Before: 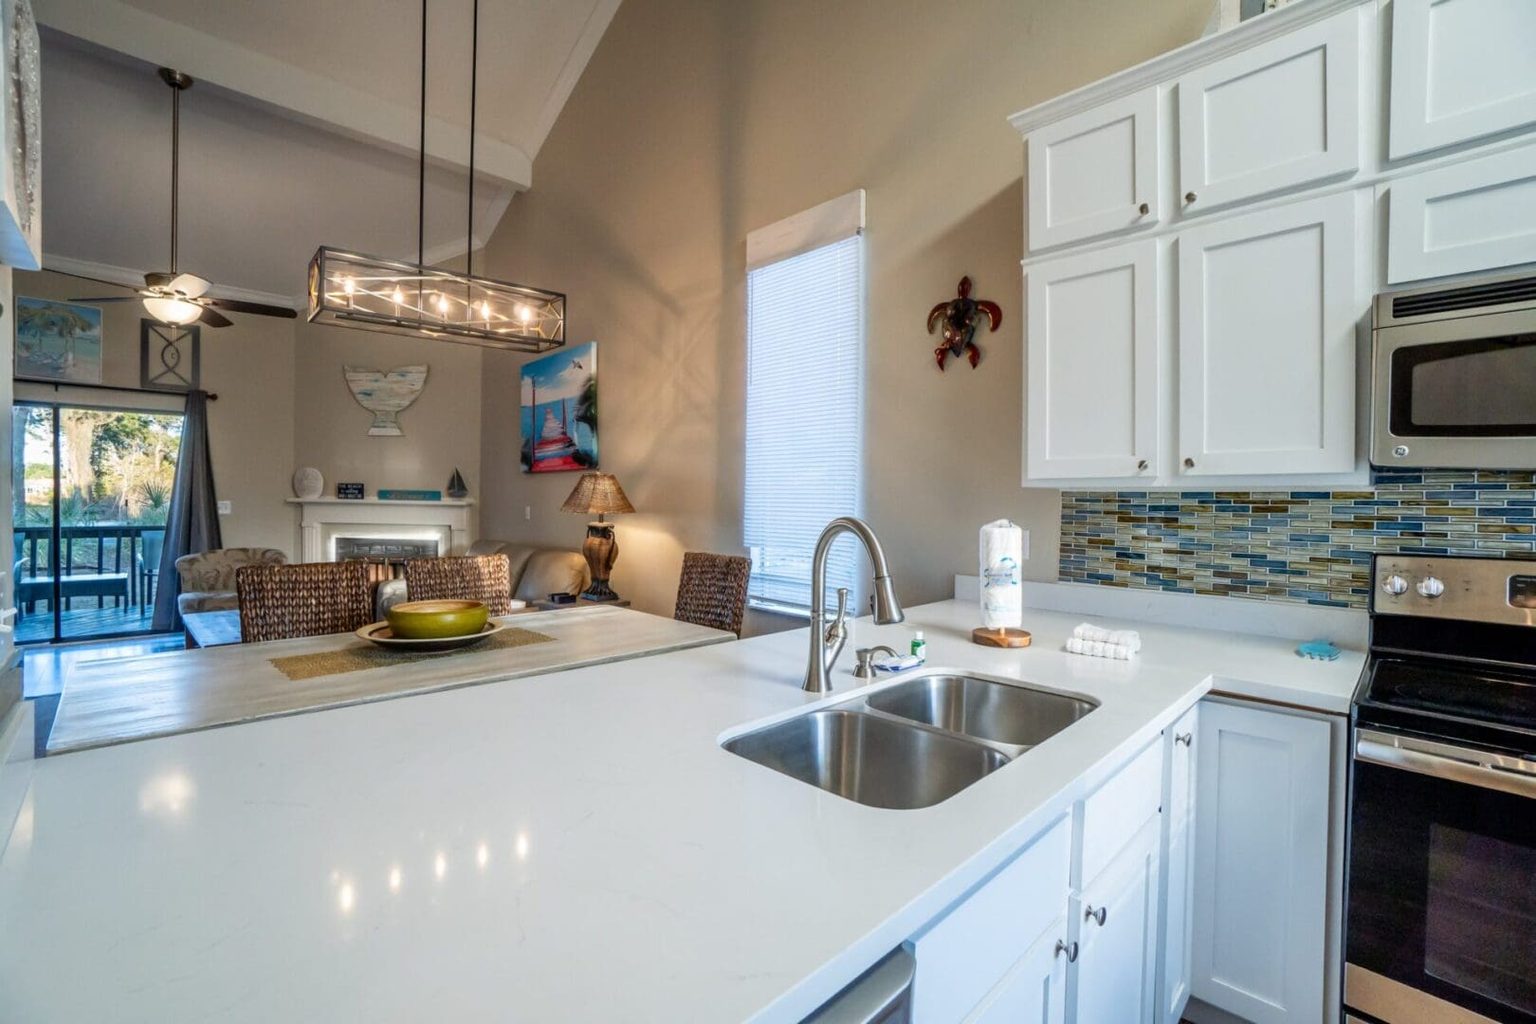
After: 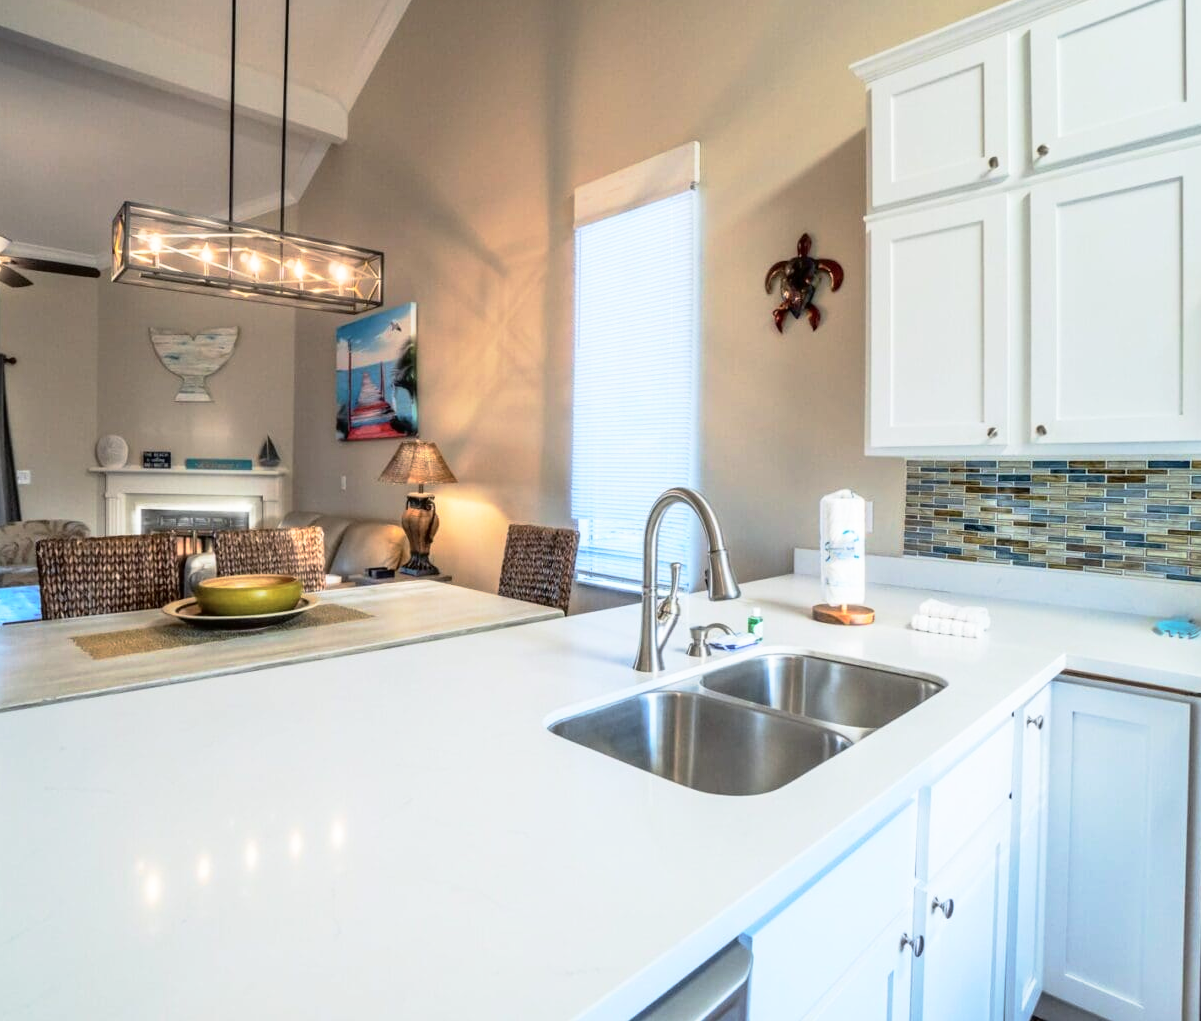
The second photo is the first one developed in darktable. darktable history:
tone curve: curves: ch0 [(0, 0) (0.07, 0.057) (0.15, 0.177) (0.352, 0.445) (0.59, 0.703) (0.857, 0.908) (1, 1)], color space Lab, independent channels, preserve colors none
base curve: curves: ch0 [(0, 0) (0.257, 0.25) (0.482, 0.586) (0.757, 0.871) (1, 1)], preserve colors none
crop and rotate: left 13.202%, top 5.387%, right 12.621%
